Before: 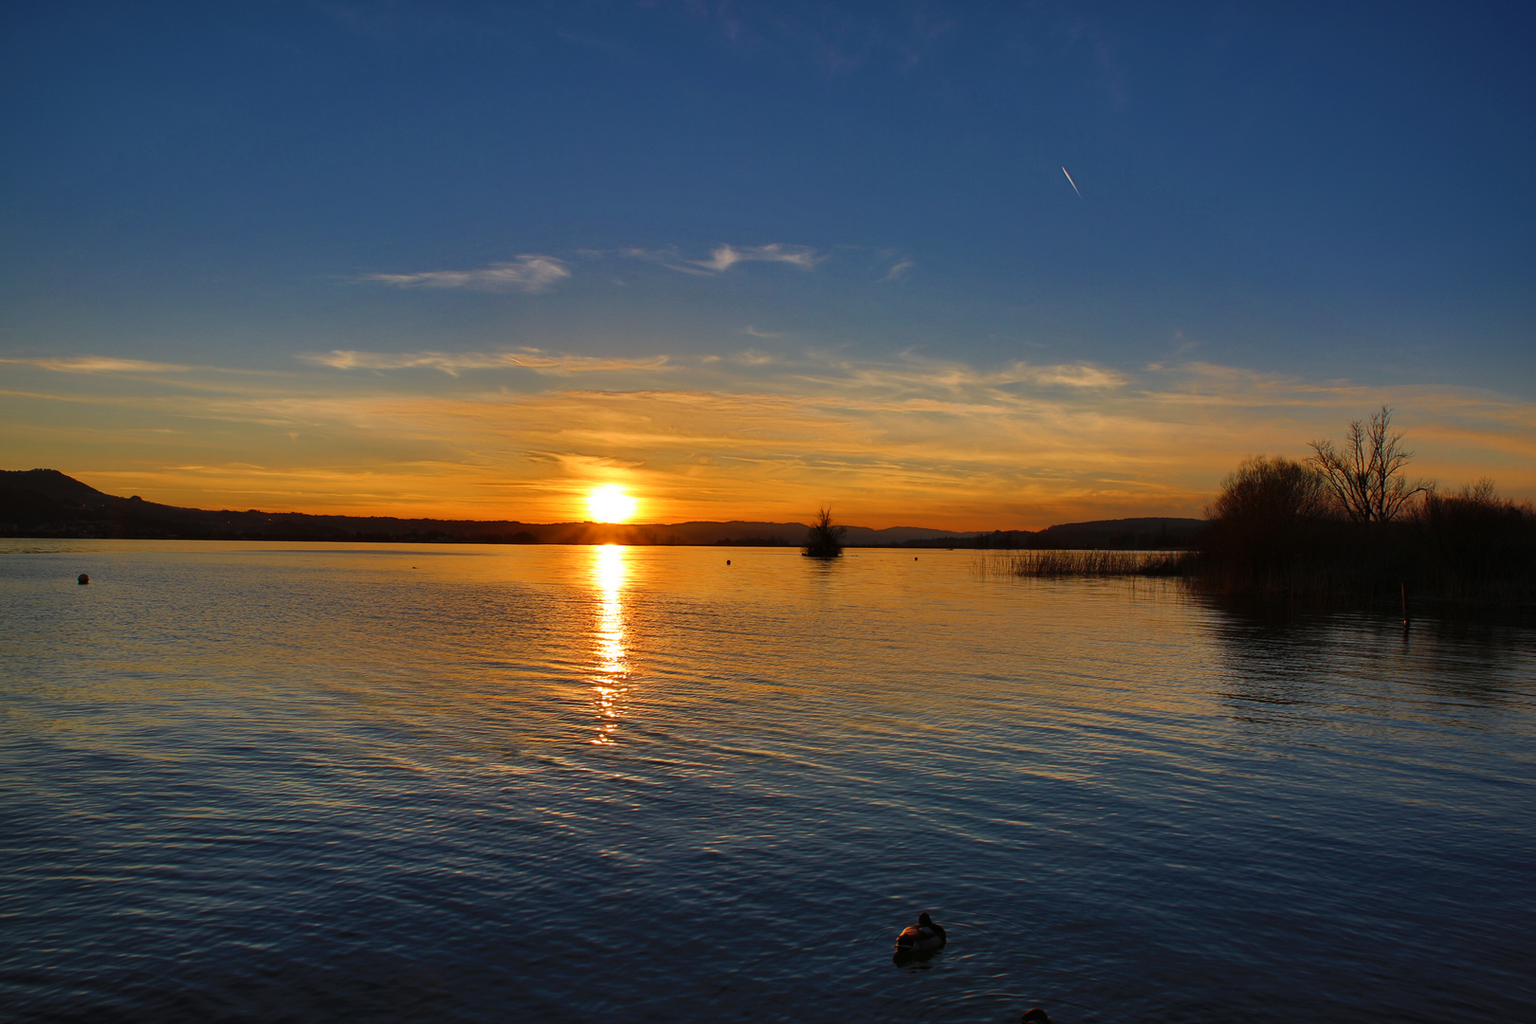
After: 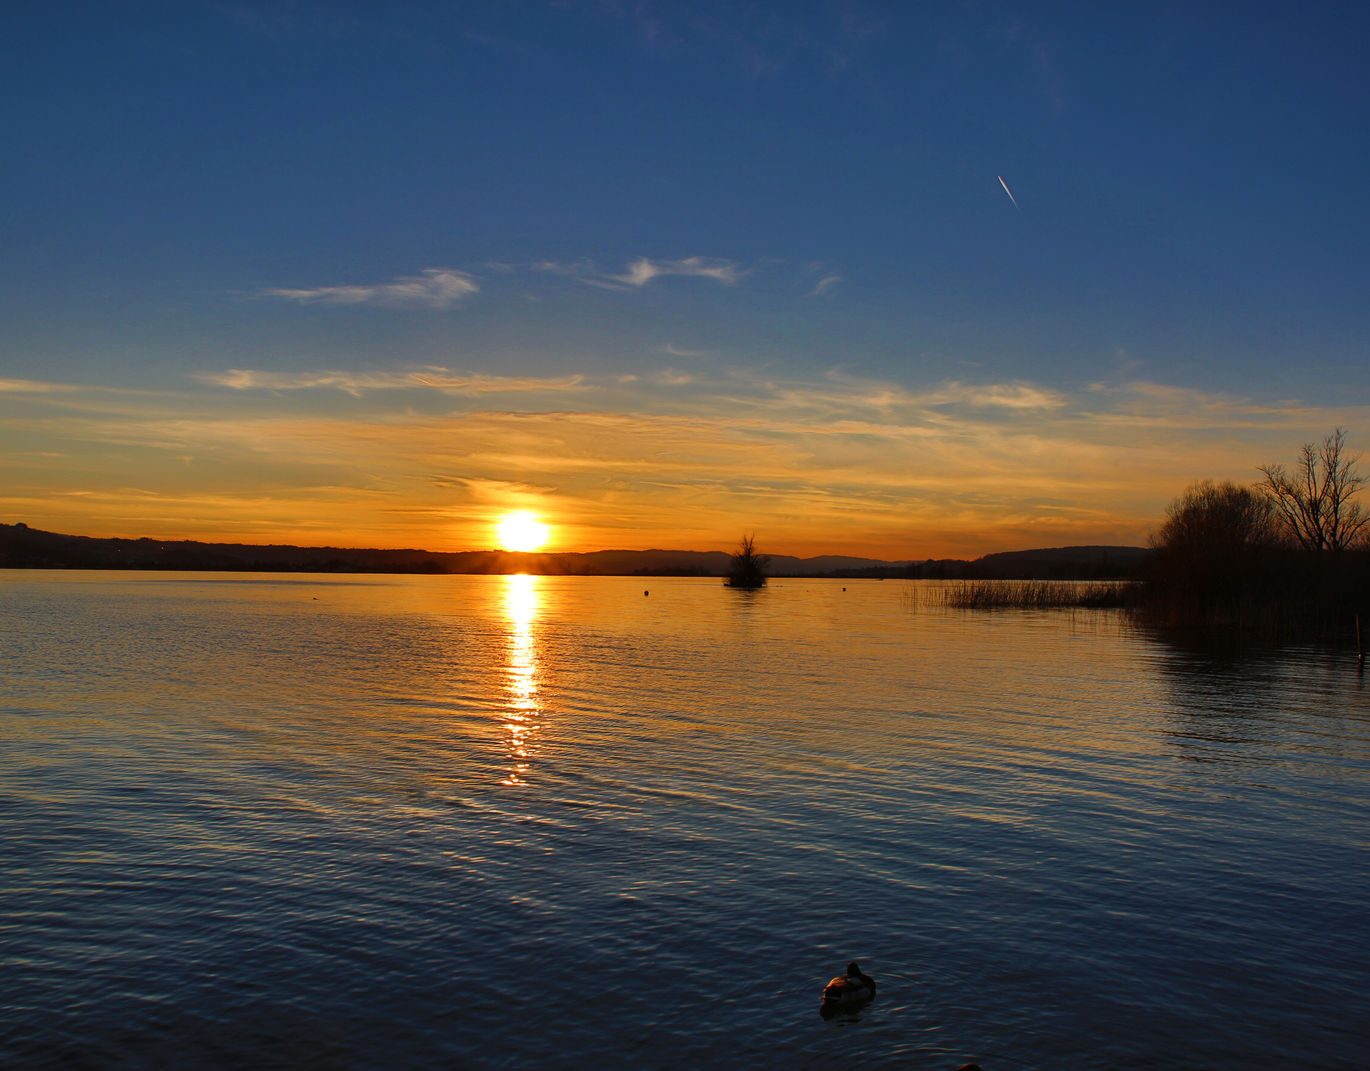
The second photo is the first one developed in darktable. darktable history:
crop: left 7.553%, right 7.84%
exposure: exposure 0.014 EV, compensate exposure bias true, compensate highlight preservation false
